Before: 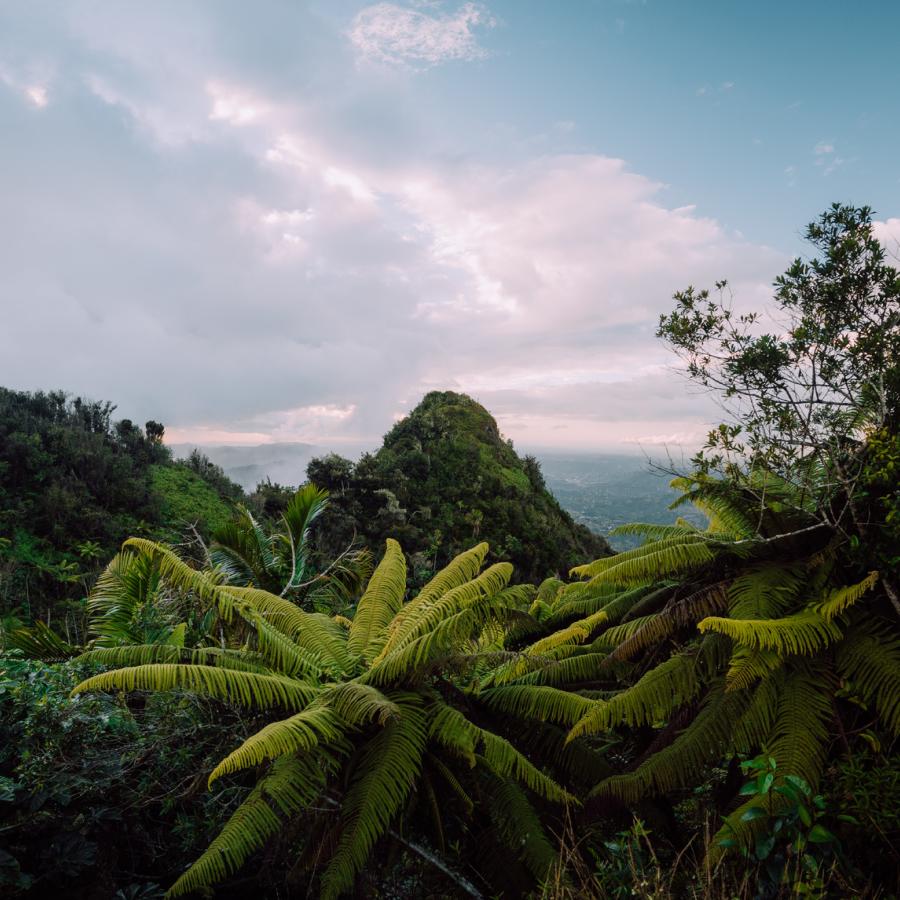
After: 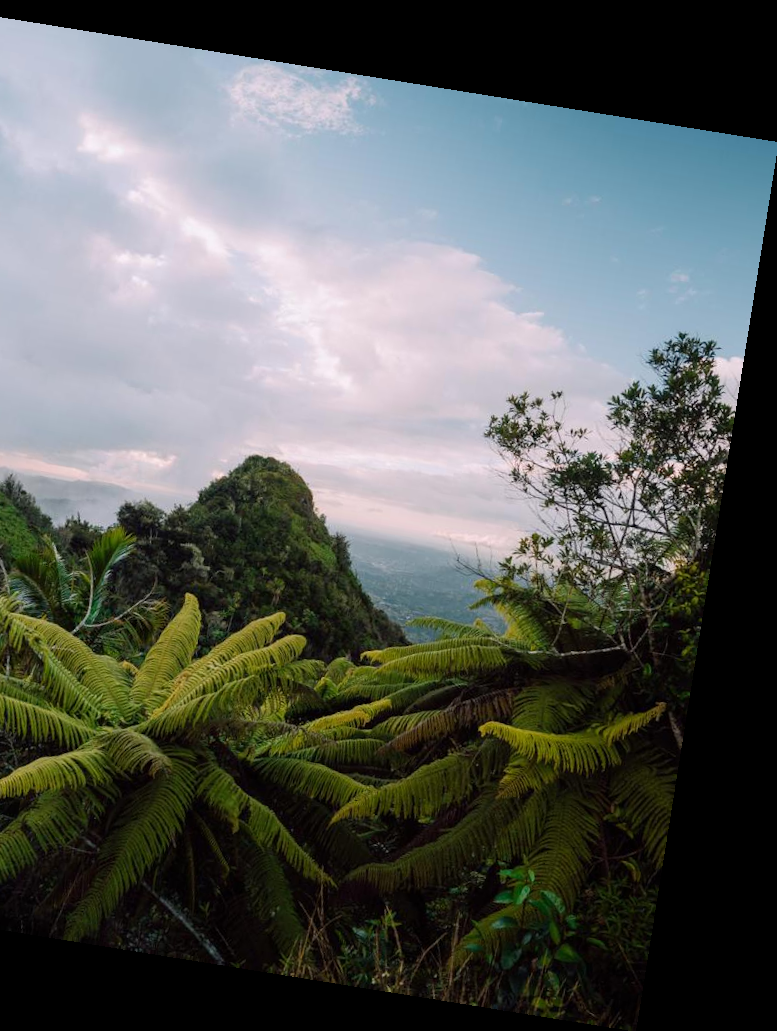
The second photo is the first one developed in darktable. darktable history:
crop and rotate: left 24.6%
rotate and perspective: rotation 9.12°, automatic cropping off
